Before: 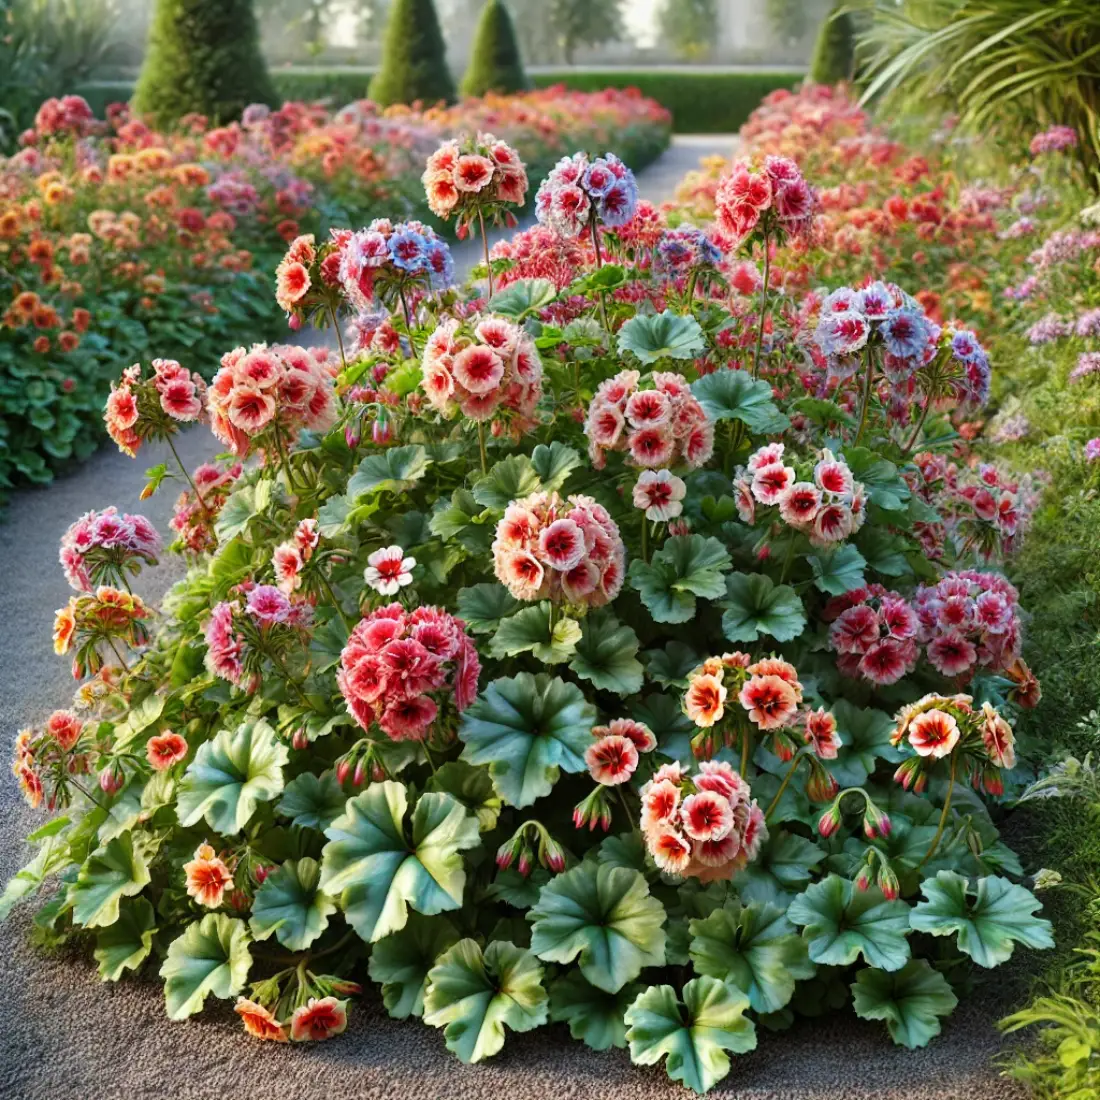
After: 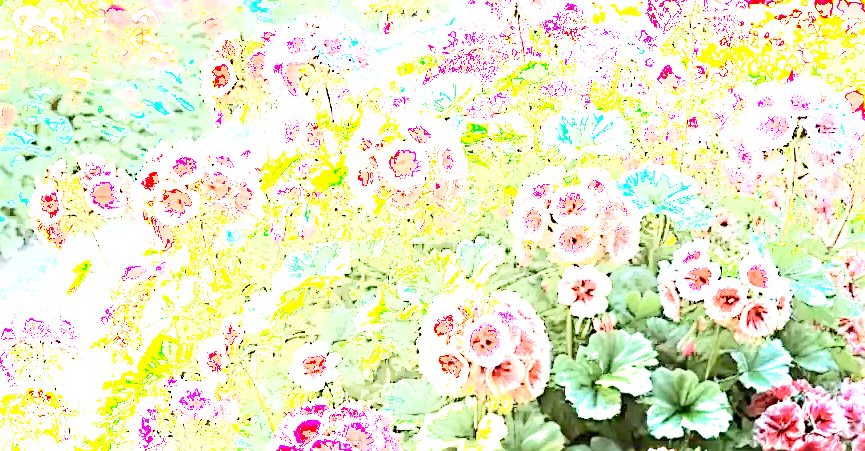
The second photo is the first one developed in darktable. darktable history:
sharpen: radius 3.967
crop: left 6.882%, top 18.59%, right 14.475%, bottom 40.337%
shadows and highlights: shadows -41.38, highlights 64.59, highlights color adjustment 32.61%, soften with gaussian
exposure: black level correction 0.001, exposure 2.707 EV, compensate exposure bias true, compensate highlight preservation false
contrast equalizer: y [[0.502, 0.505, 0.512, 0.529, 0.564, 0.588], [0.5 ×6], [0.502, 0.505, 0.512, 0.529, 0.564, 0.588], [0, 0.001, 0.001, 0.004, 0.008, 0.011], [0, 0.001, 0.001, 0.004, 0.008, 0.011]]
tone equalizer: edges refinement/feathering 500, mask exposure compensation -1.57 EV, preserve details no
